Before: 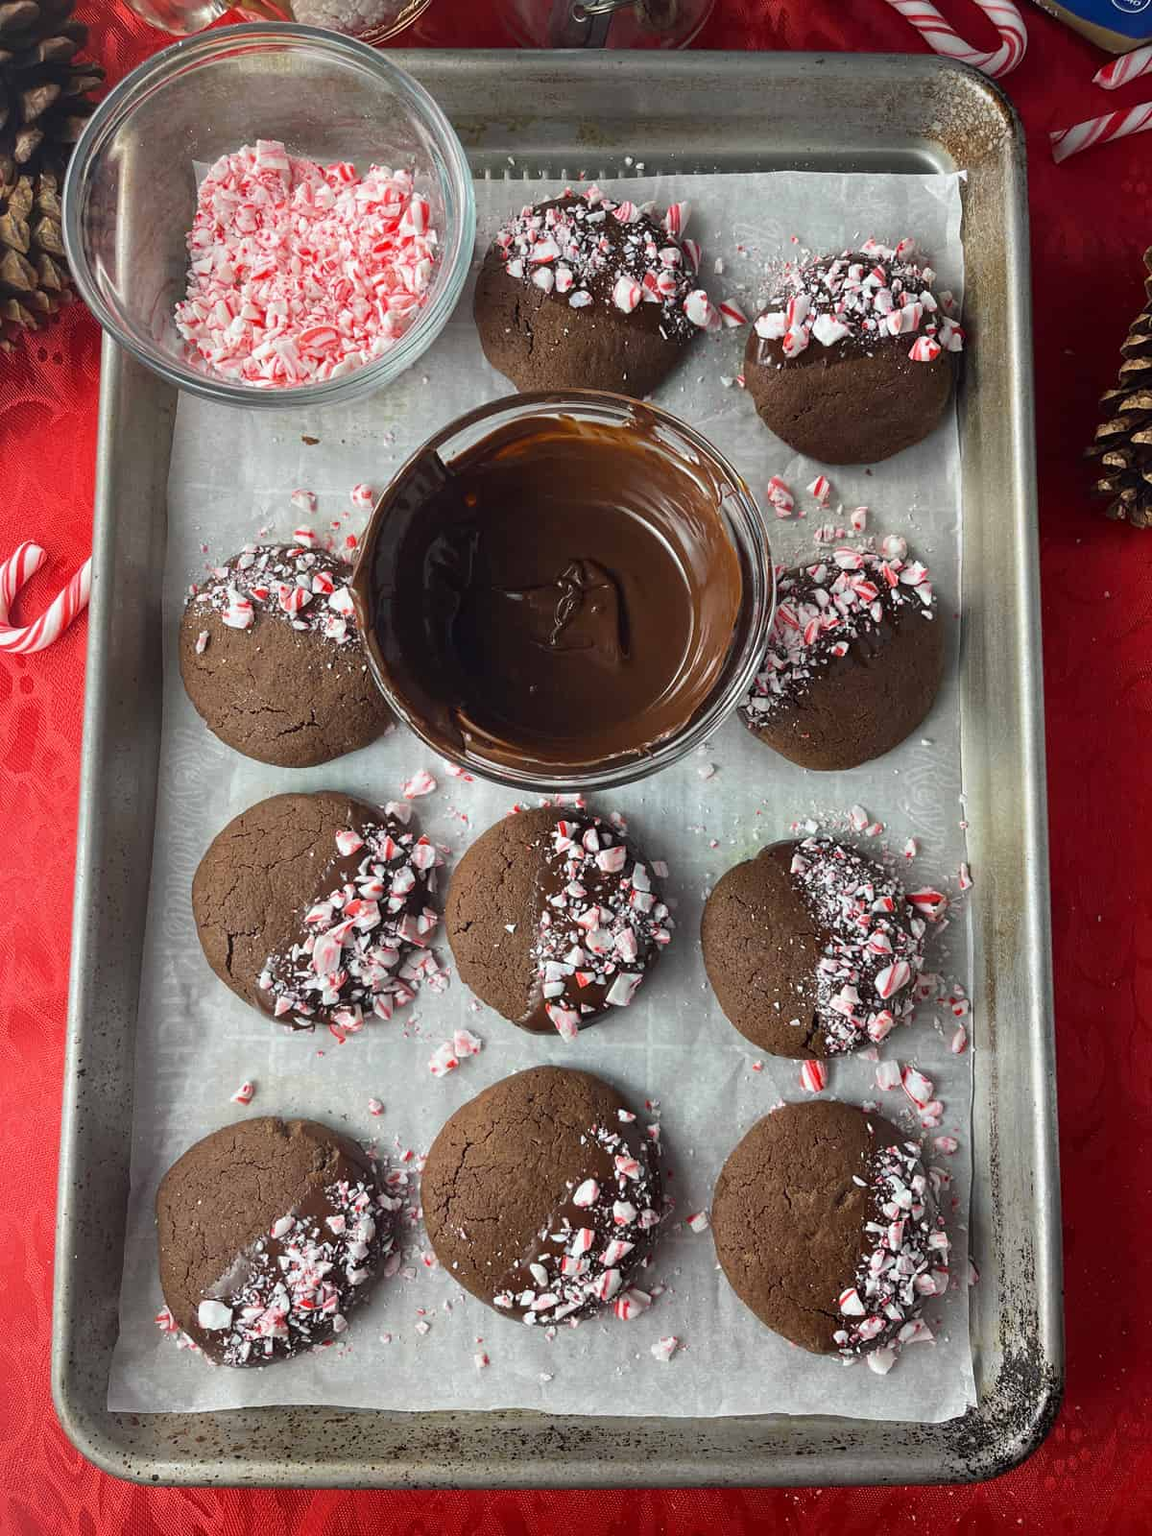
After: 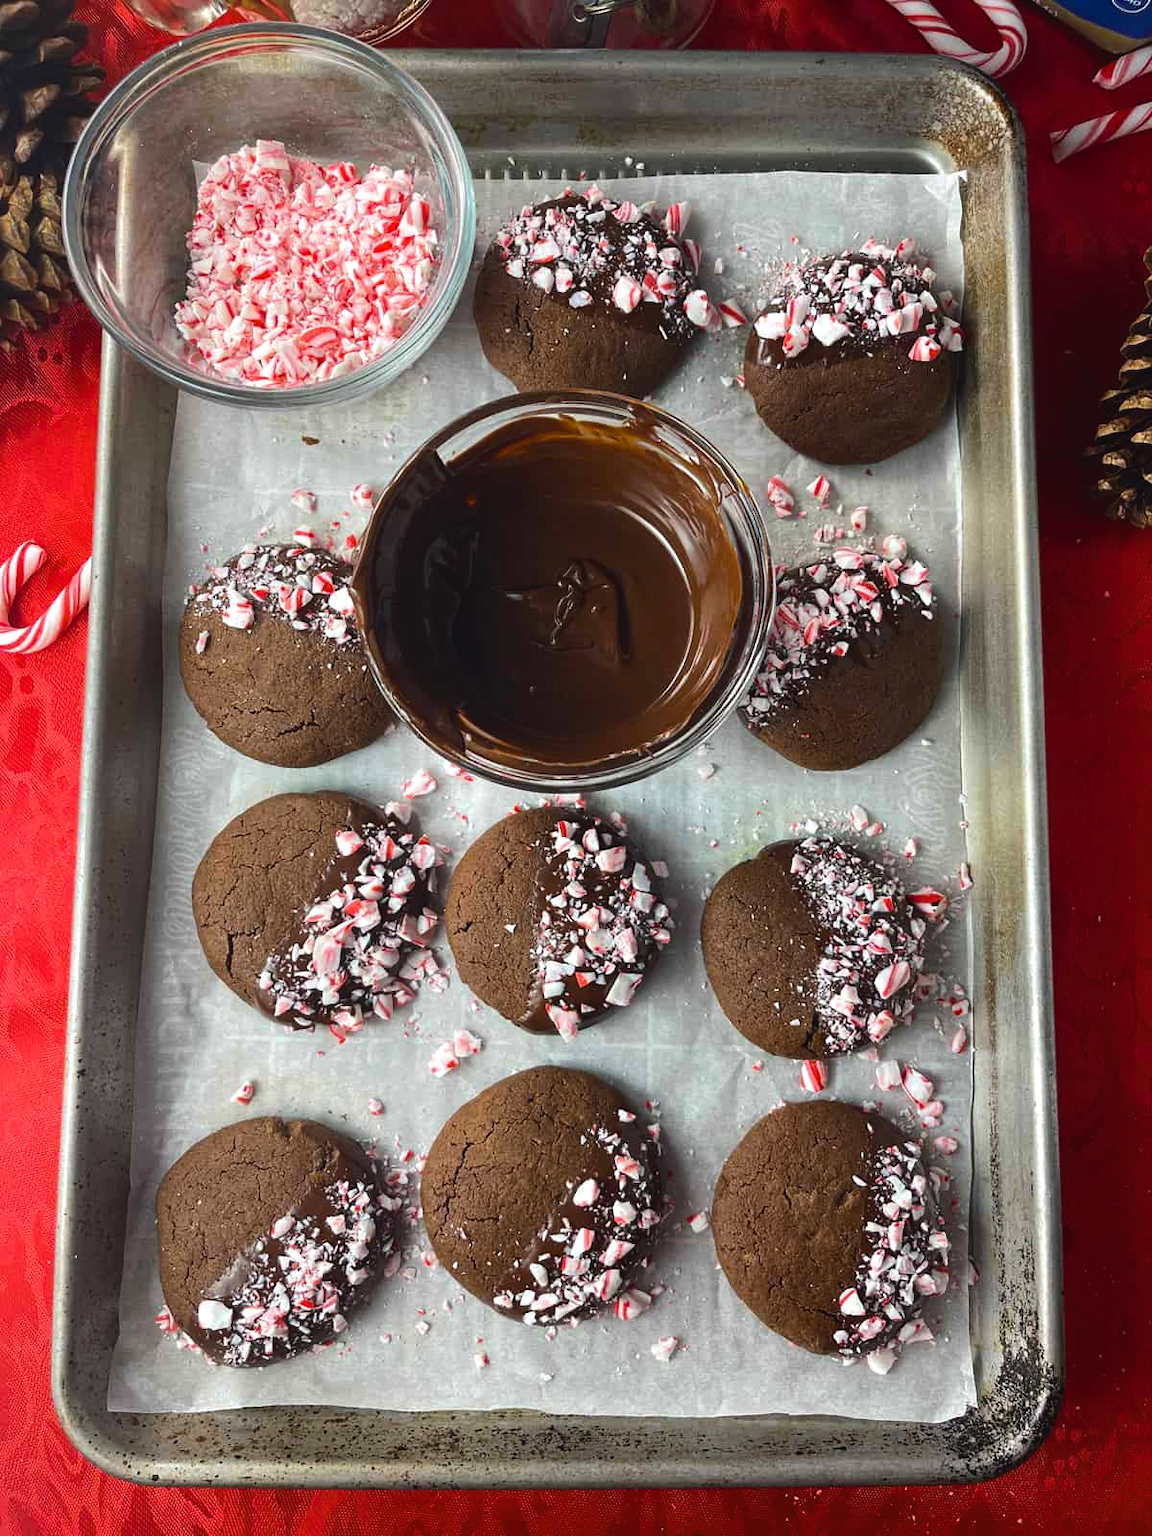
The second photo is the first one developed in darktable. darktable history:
contrast brightness saturation: contrast -0.08, brightness -0.04, saturation -0.11
tone equalizer: -8 EV -0.417 EV, -7 EV -0.389 EV, -6 EV -0.333 EV, -5 EV -0.222 EV, -3 EV 0.222 EV, -2 EV 0.333 EV, -1 EV 0.389 EV, +0 EV 0.417 EV, edges refinement/feathering 500, mask exposure compensation -1.57 EV, preserve details no
color balance rgb: perceptual saturation grading › global saturation 20%, global vibrance 20%
